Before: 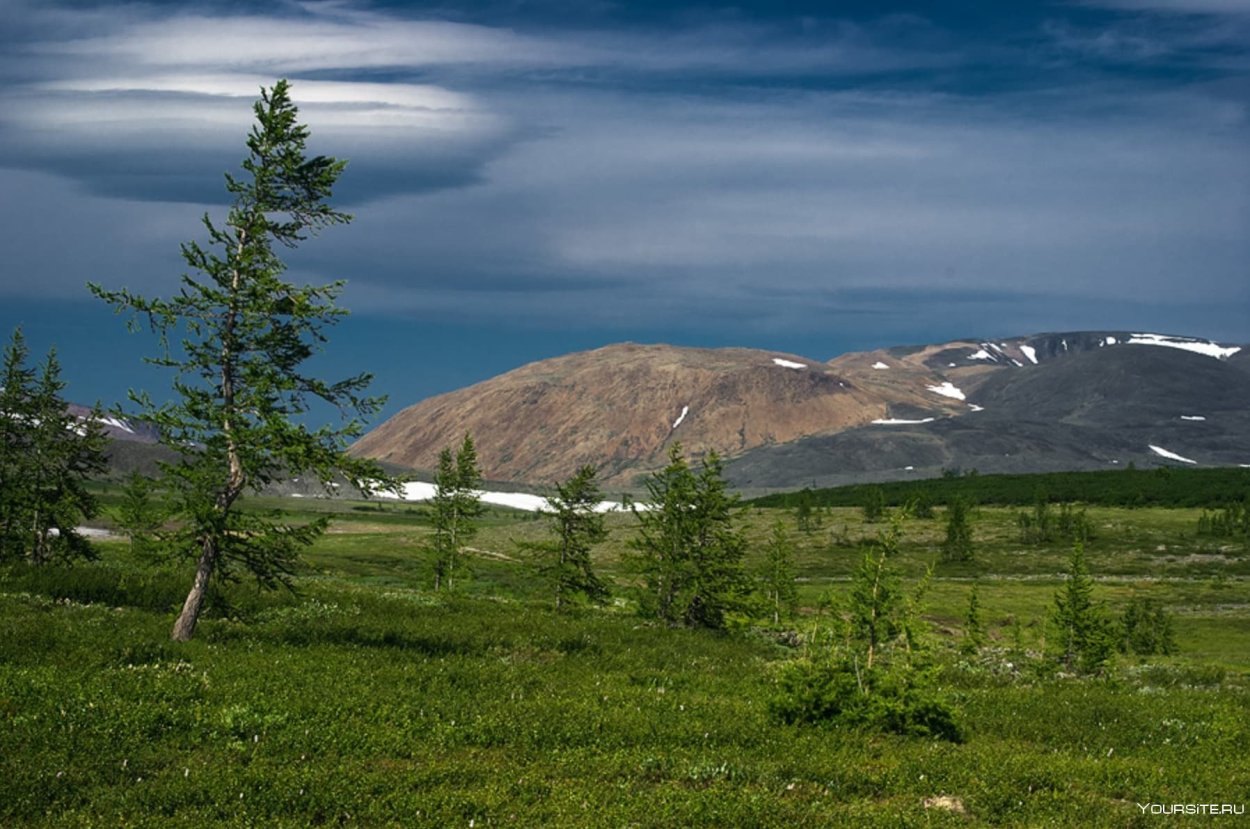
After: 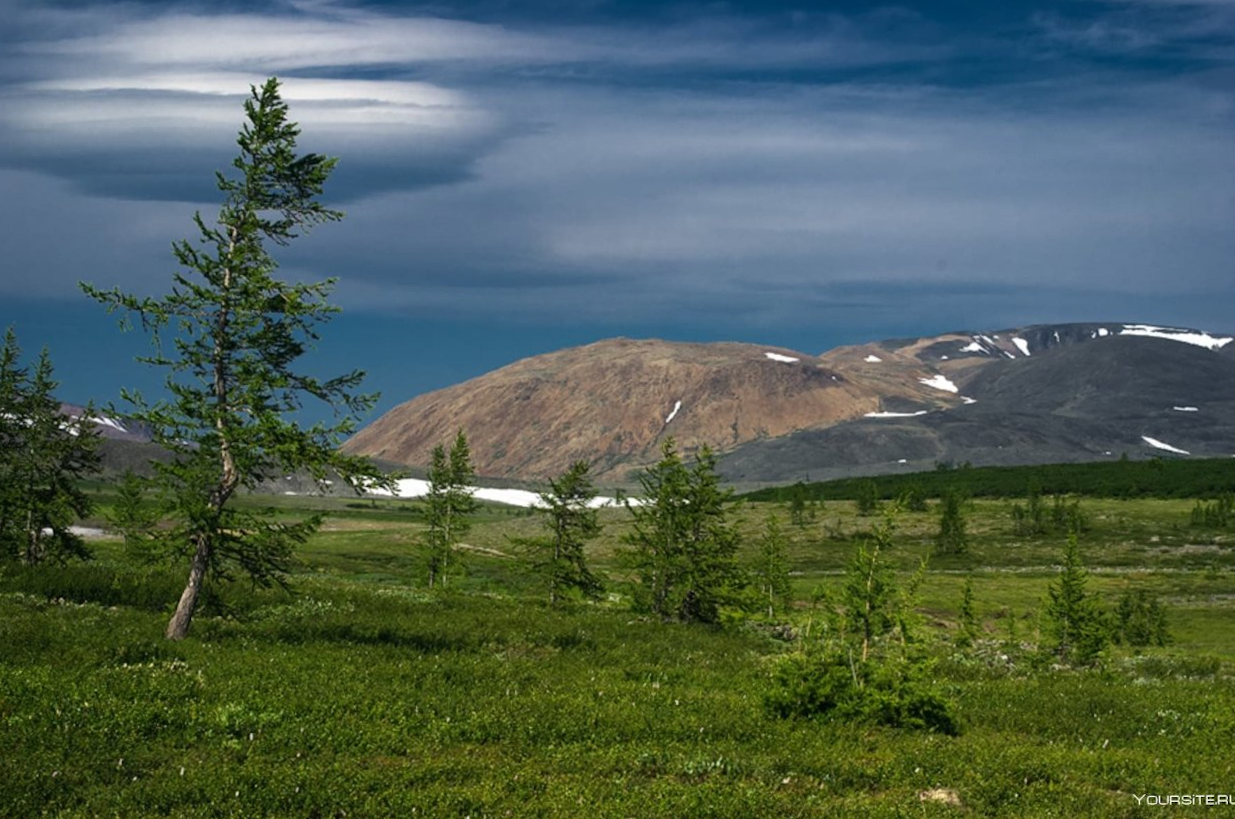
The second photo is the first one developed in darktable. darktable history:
tone equalizer: on, module defaults
rotate and perspective: rotation -0.45°, automatic cropping original format, crop left 0.008, crop right 0.992, crop top 0.012, crop bottom 0.988
